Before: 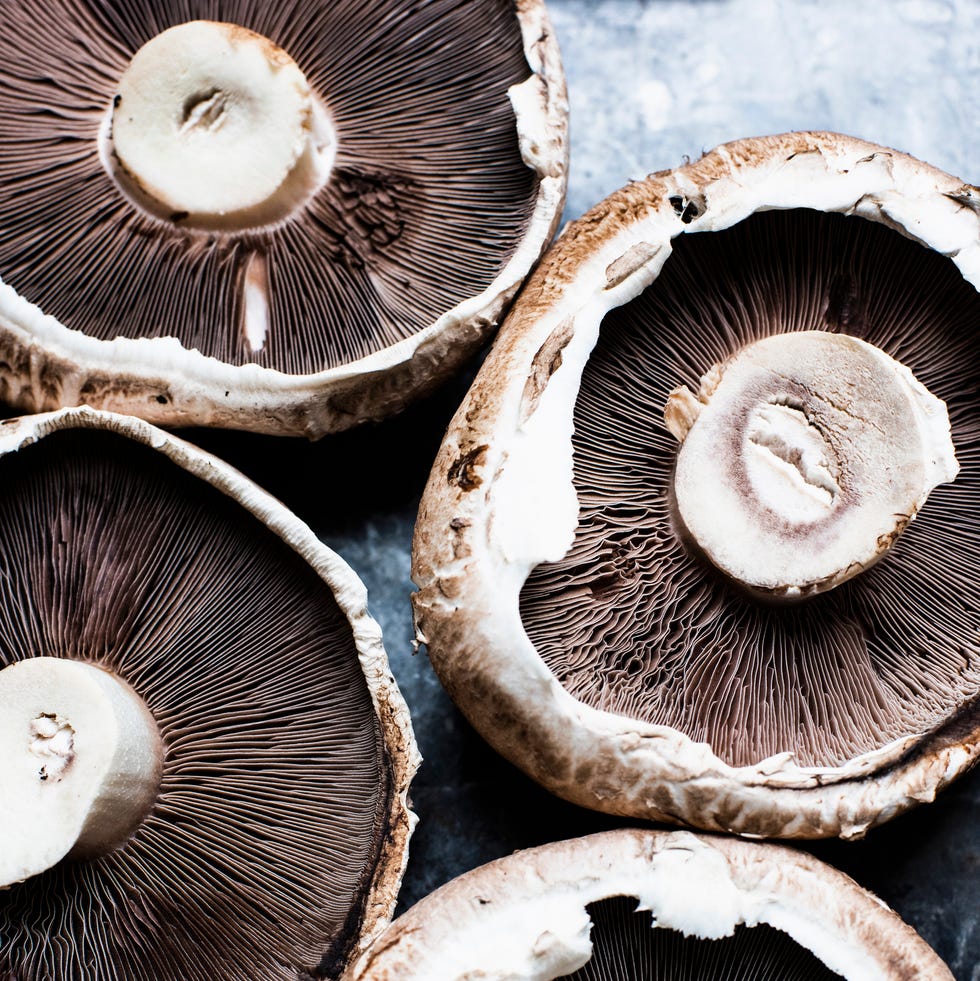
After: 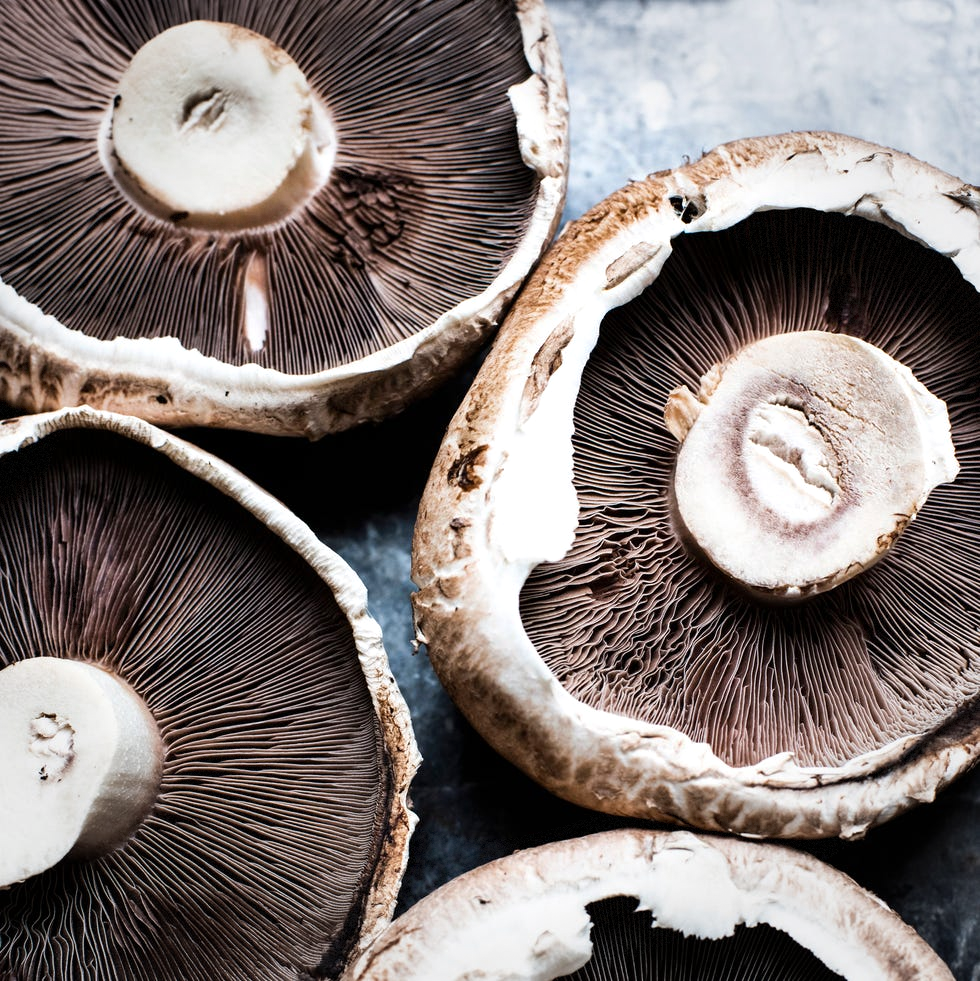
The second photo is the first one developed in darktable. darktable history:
exposure: exposure 0.127 EV, compensate highlight preservation false
vignetting: fall-off start 91%, fall-off radius 39.39%, brightness -0.182, saturation -0.3, width/height ratio 1.219, shape 1.3, dithering 8-bit output, unbound false
